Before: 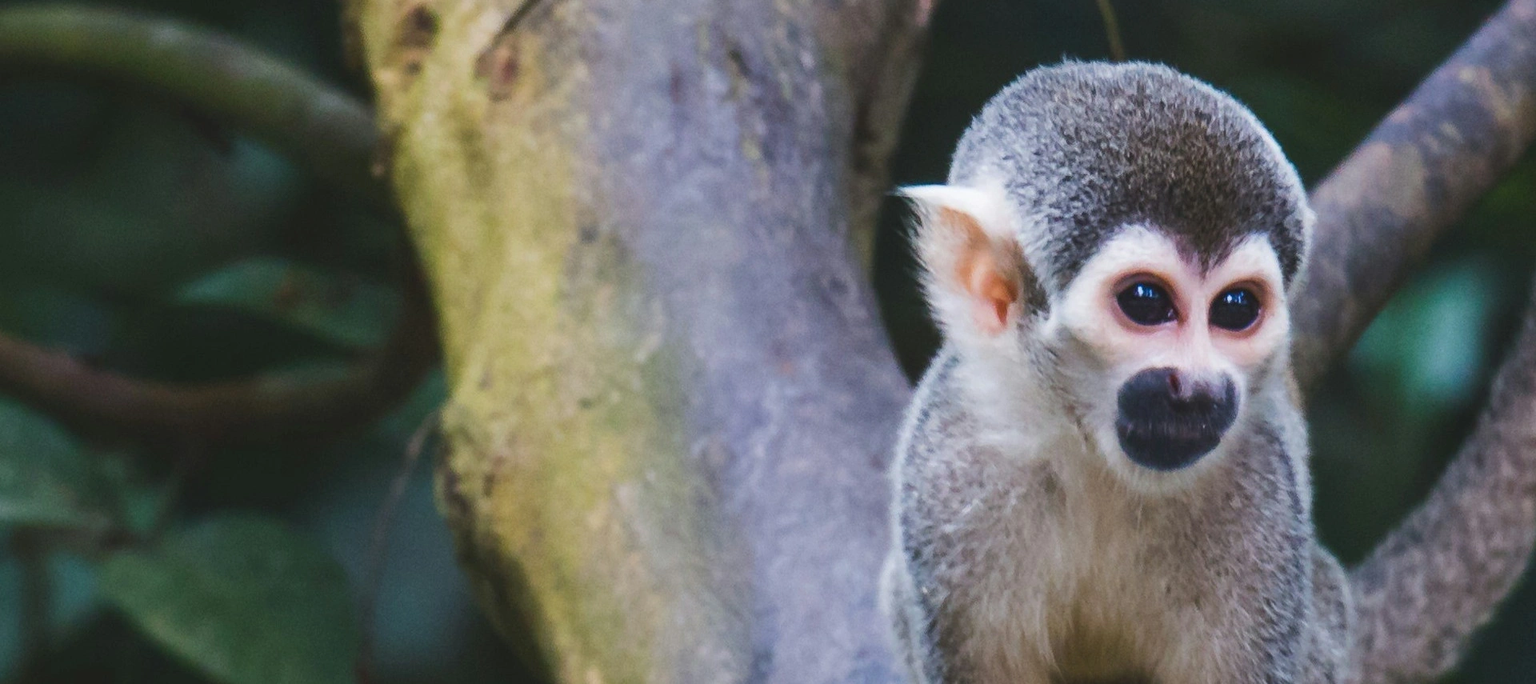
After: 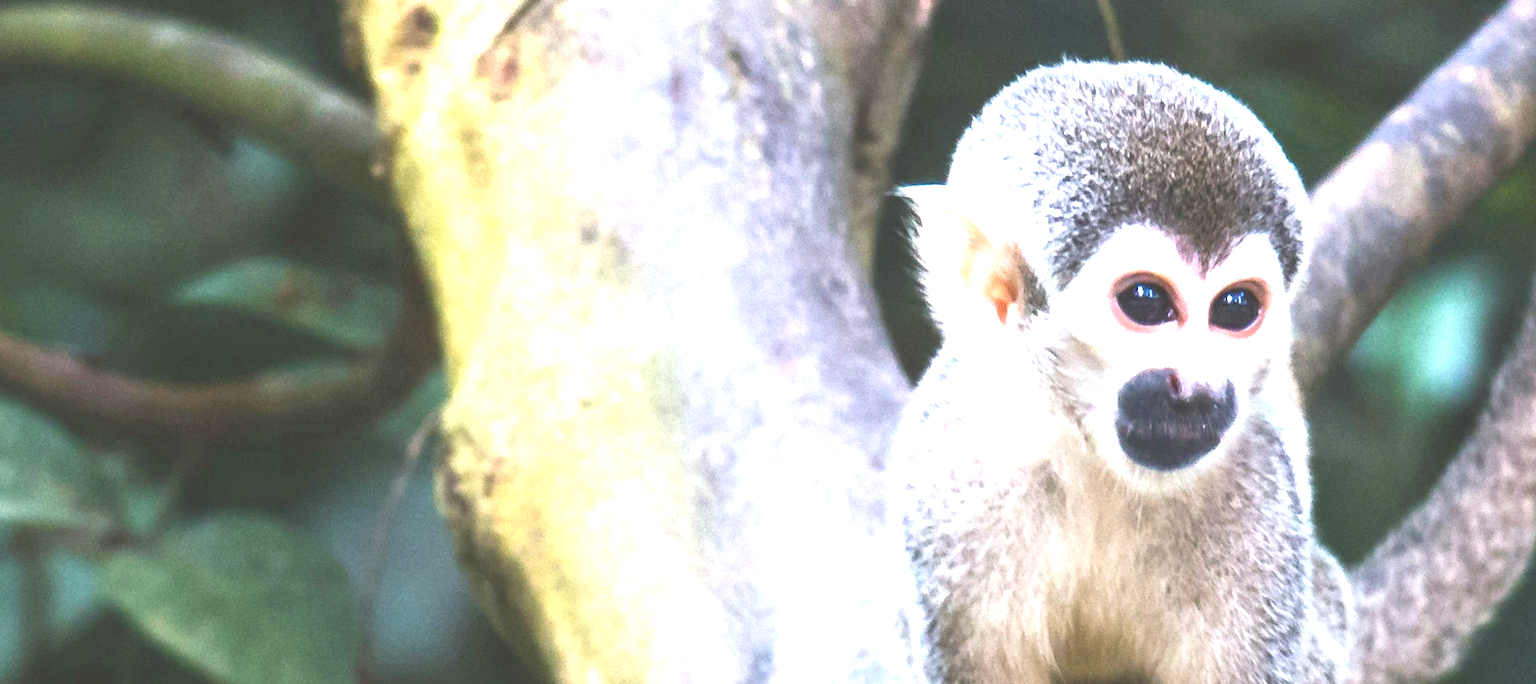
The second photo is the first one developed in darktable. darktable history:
contrast brightness saturation: saturation -0.17
exposure: black level correction 0, exposure 1.9 EV, compensate highlight preservation false
color calibration: x 0.342, y 0.355, temperature 5146 K
